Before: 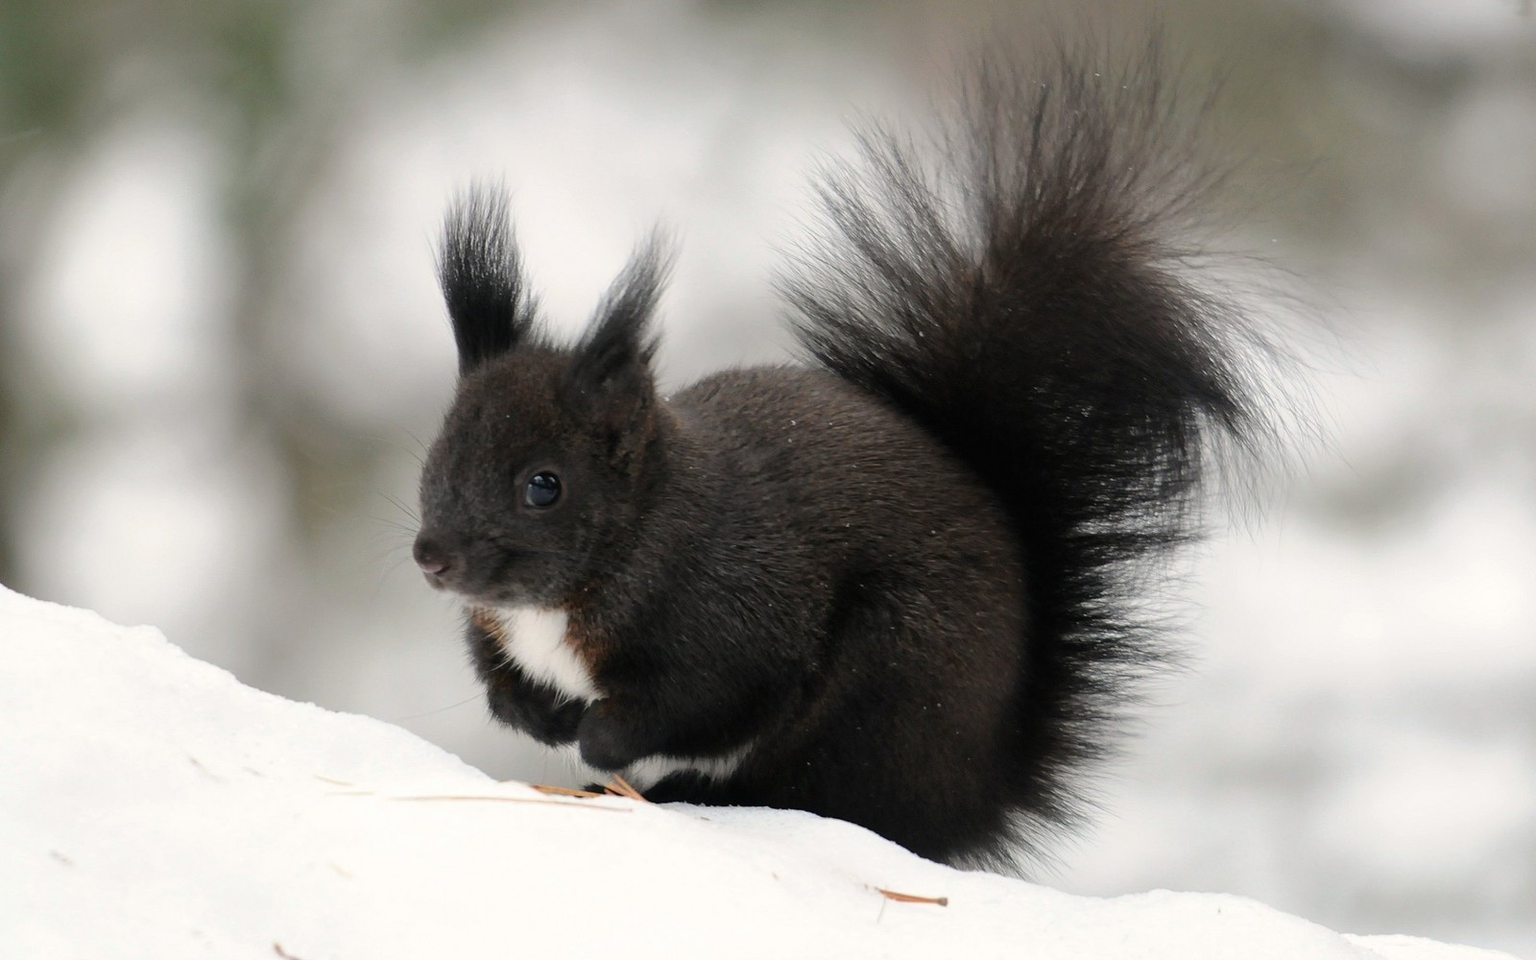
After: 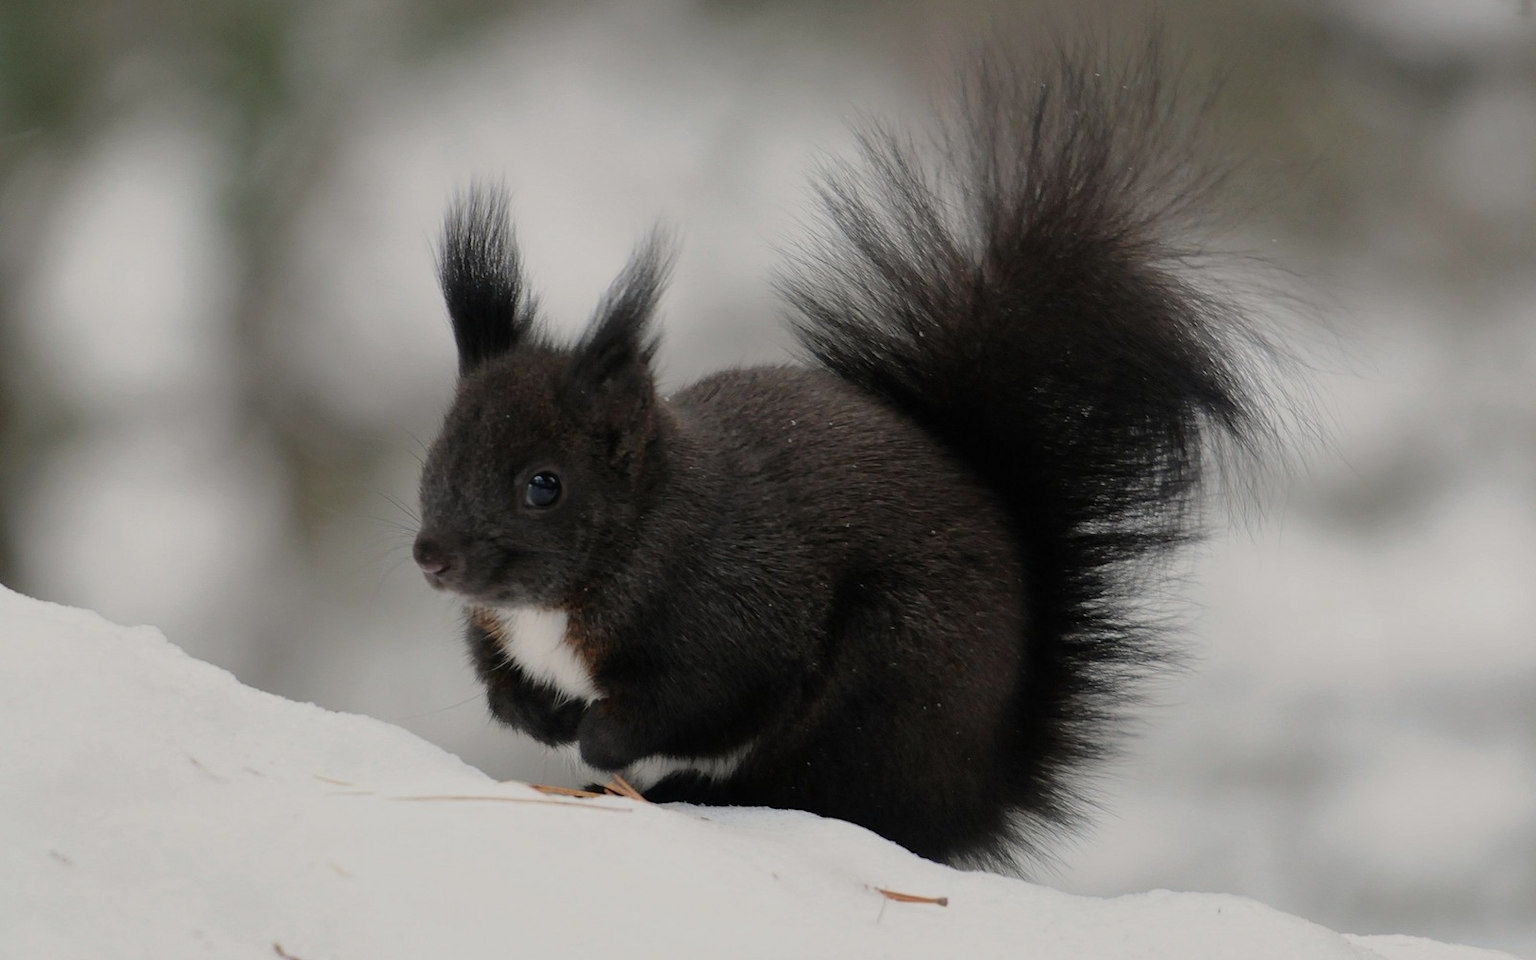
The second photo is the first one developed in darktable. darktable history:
shadows and highlights: shadows 20.19, highlights -19.63, soften with gaussian
exposure: black level correction 0, exposure -0.731 EV, compensate highlight preservation false
